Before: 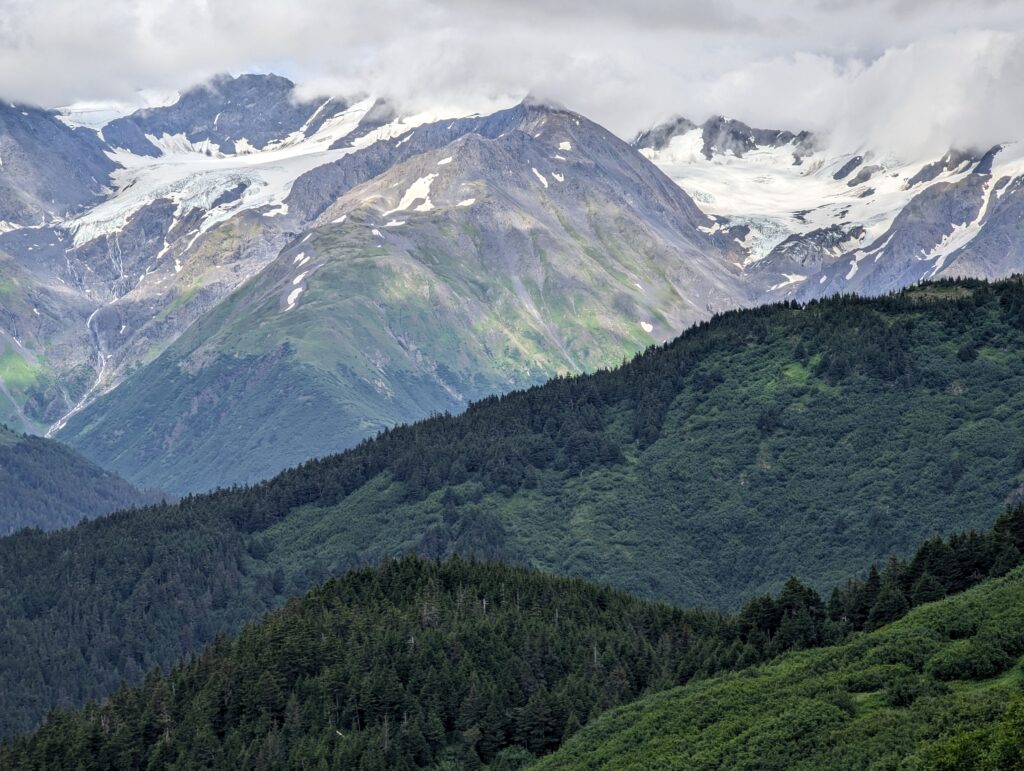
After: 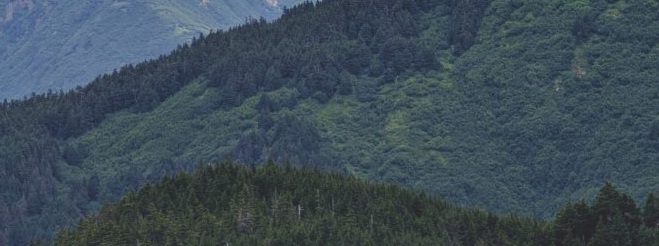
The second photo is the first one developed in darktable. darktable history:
exposure: black level correction -0.014, exposure -0.193 EV, compensate highlight preservation false
crop: left 18.091%, top 51.13%, right 17.525%, bottom 16.85%
color balance rgb: shadows lift › chroma 2%, shadows lift › hue 247.2°, power › chroma 0.3%, power › hue 25.2°, highlights gain › chroma 3%, highlights gain › hue 60°, global offset › luminance 0.75%, perceptual saturation grading › global saturation 20%, perceptual saturation grading › highlights -20%, perceptual saturation grading › shadows 30%, global vibrance 20%
